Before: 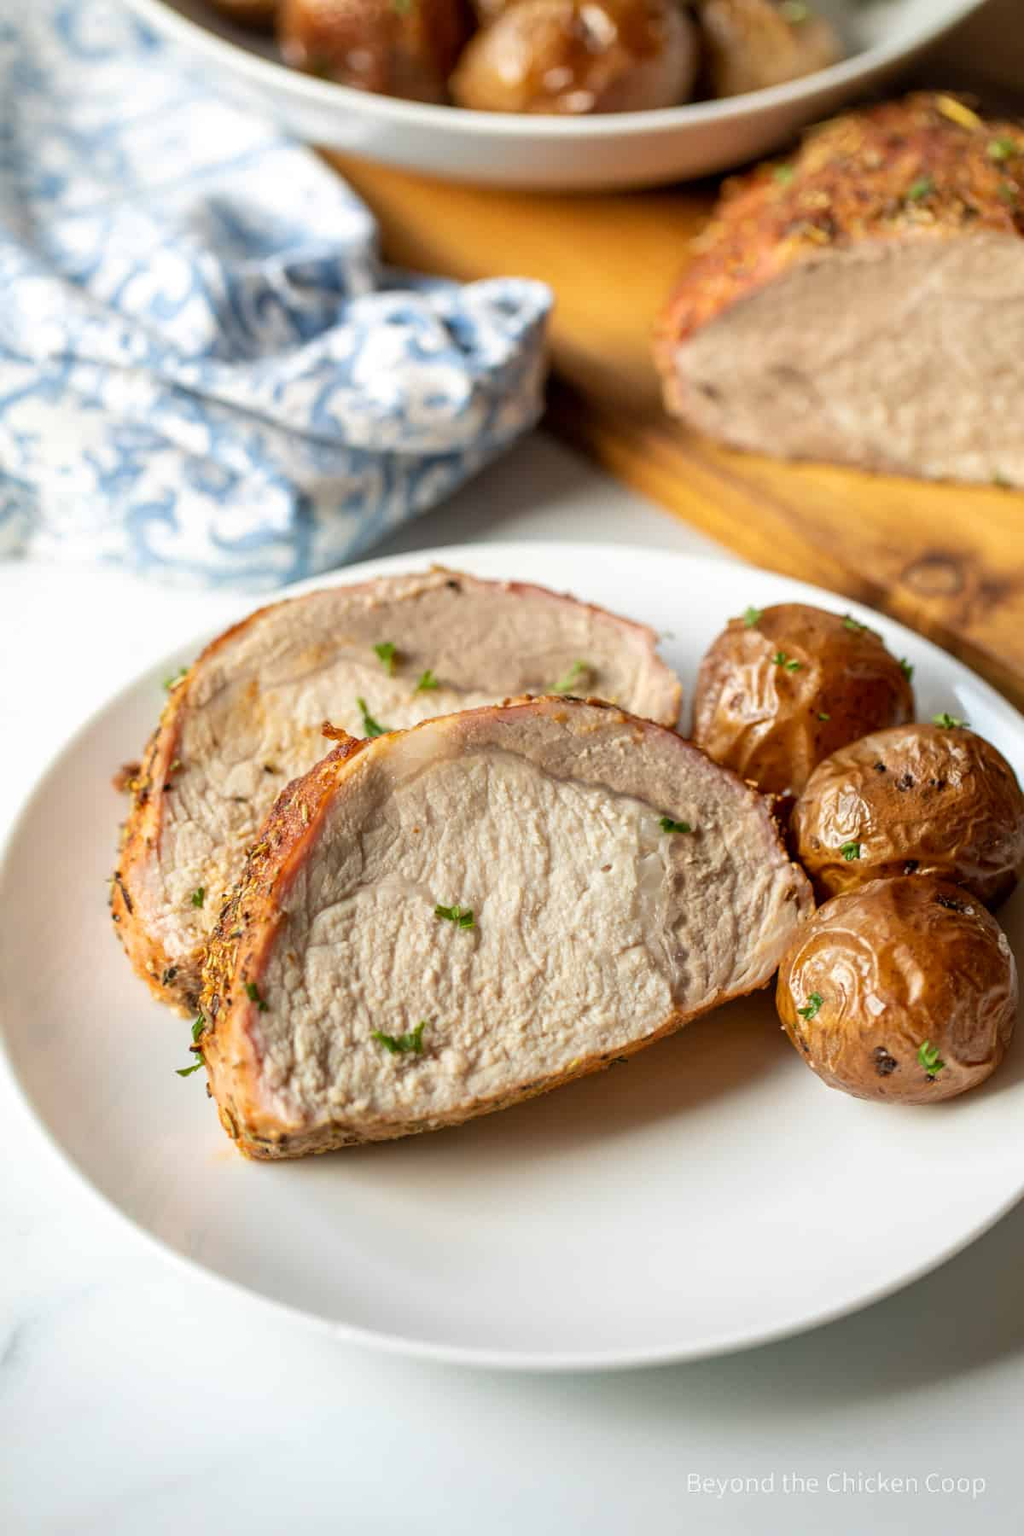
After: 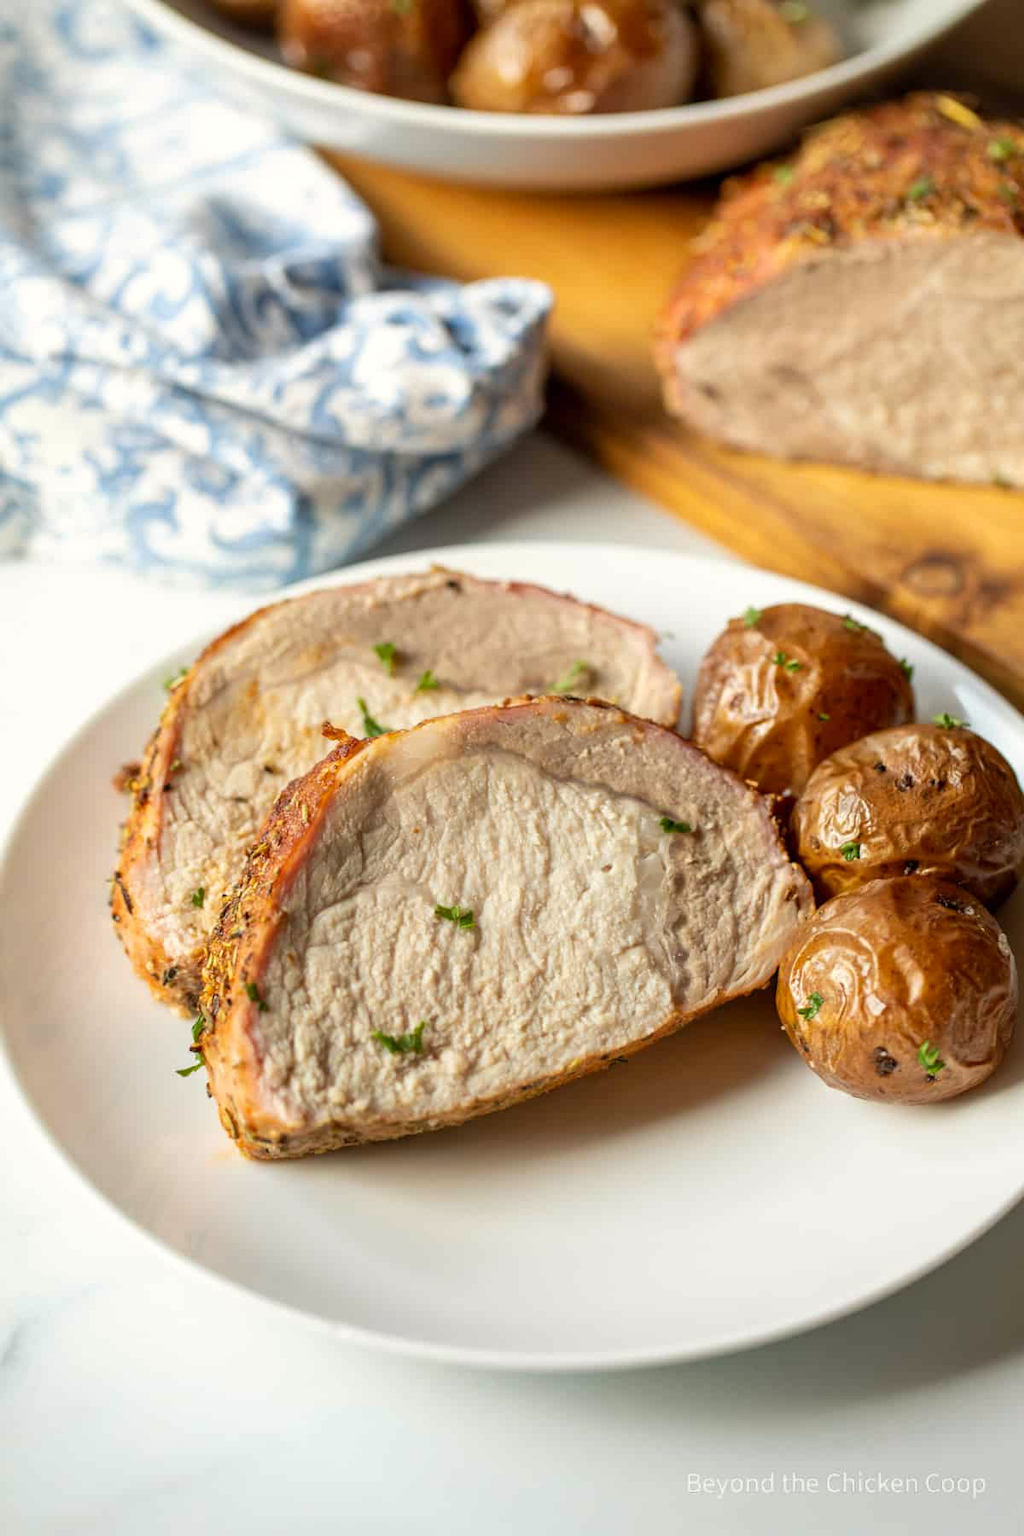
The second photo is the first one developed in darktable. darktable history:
color correction: highlights b* 2.95
